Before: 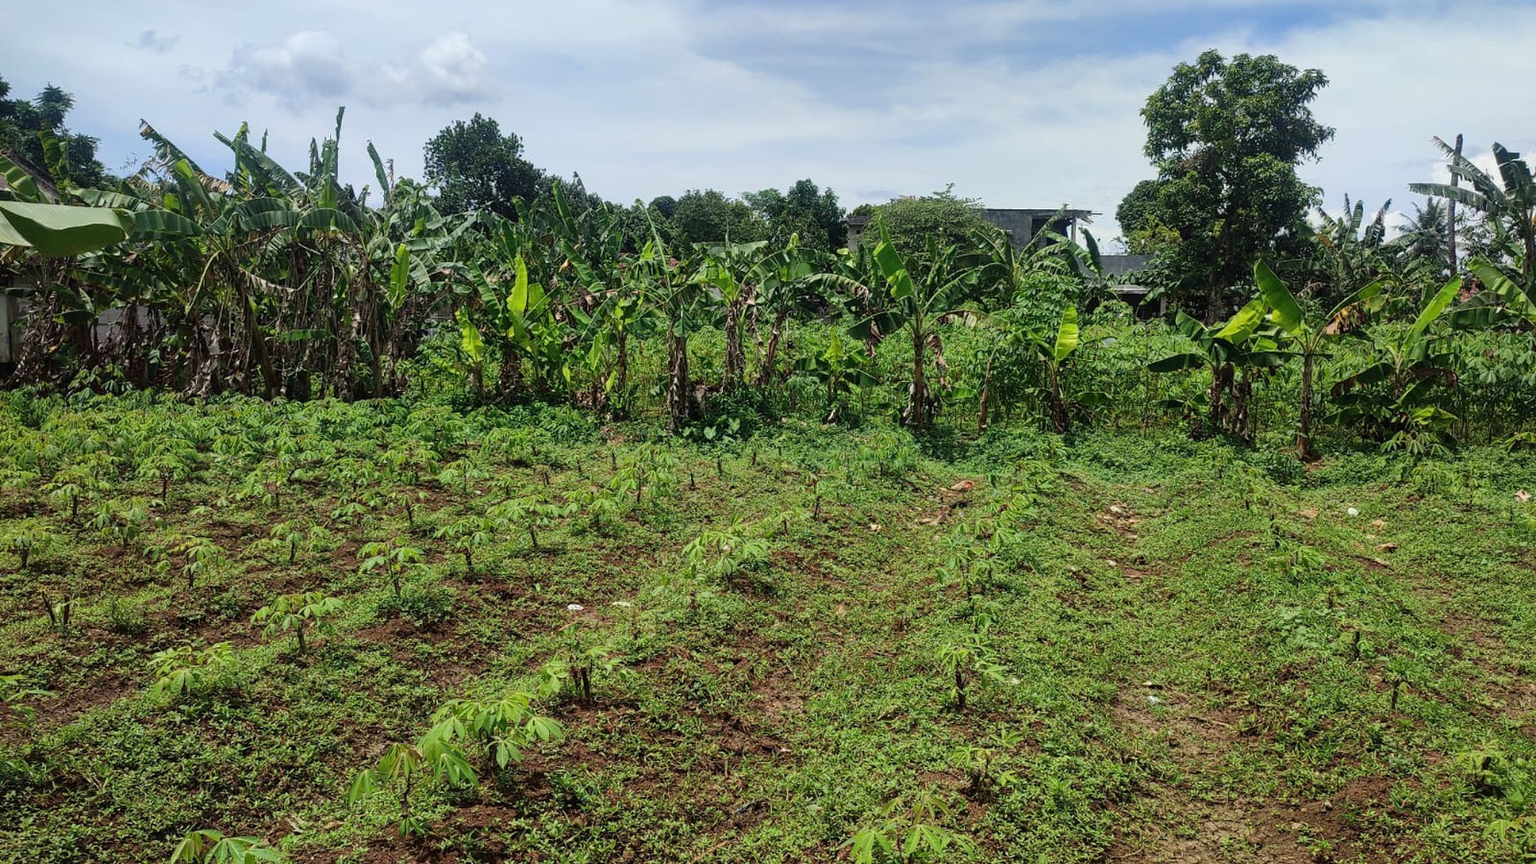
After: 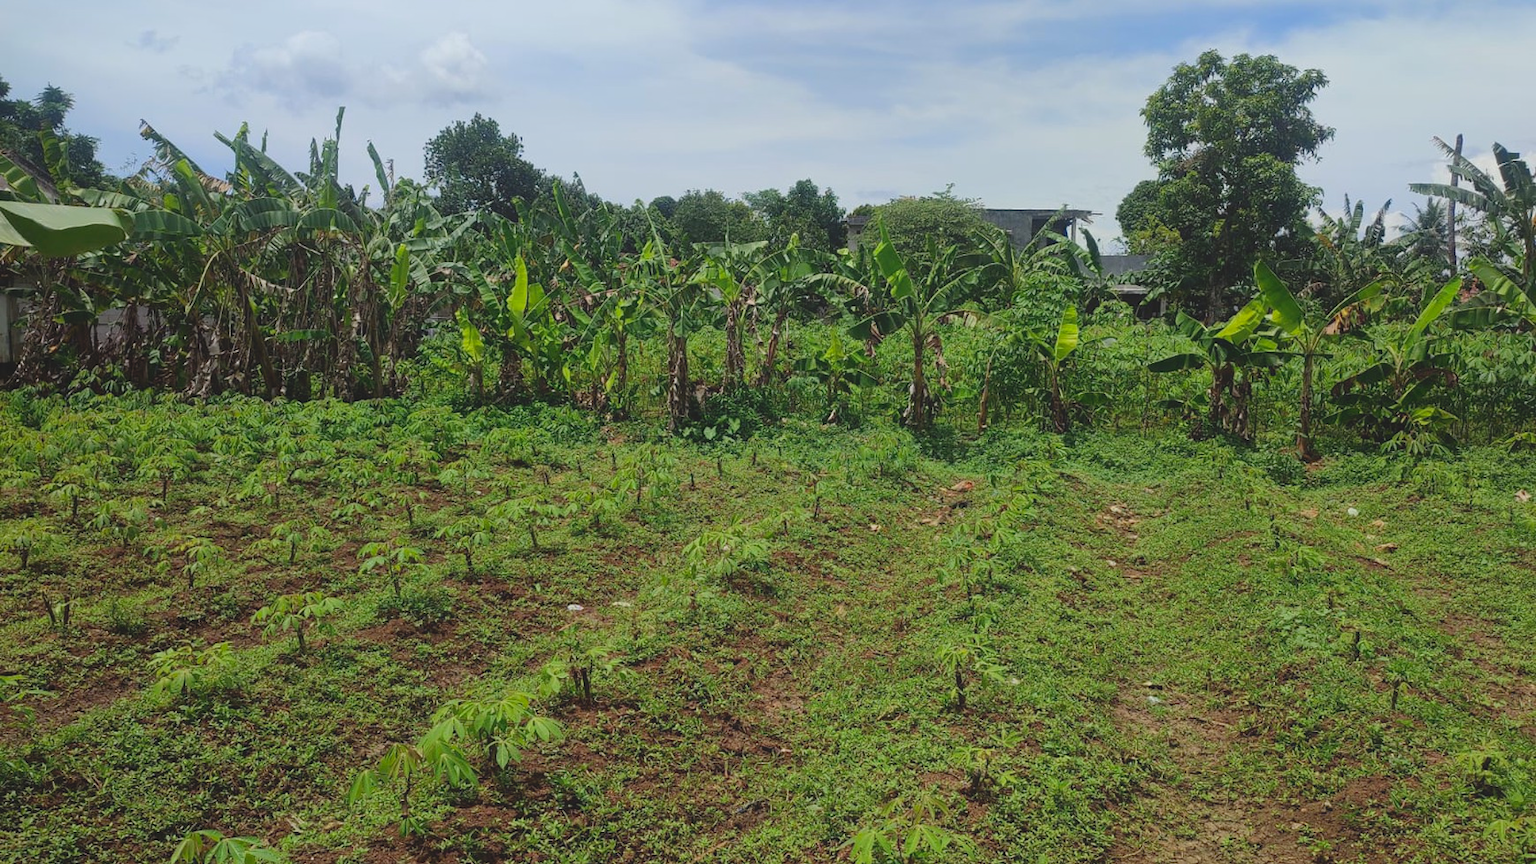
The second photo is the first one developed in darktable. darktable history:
local contrast: detail 72%
